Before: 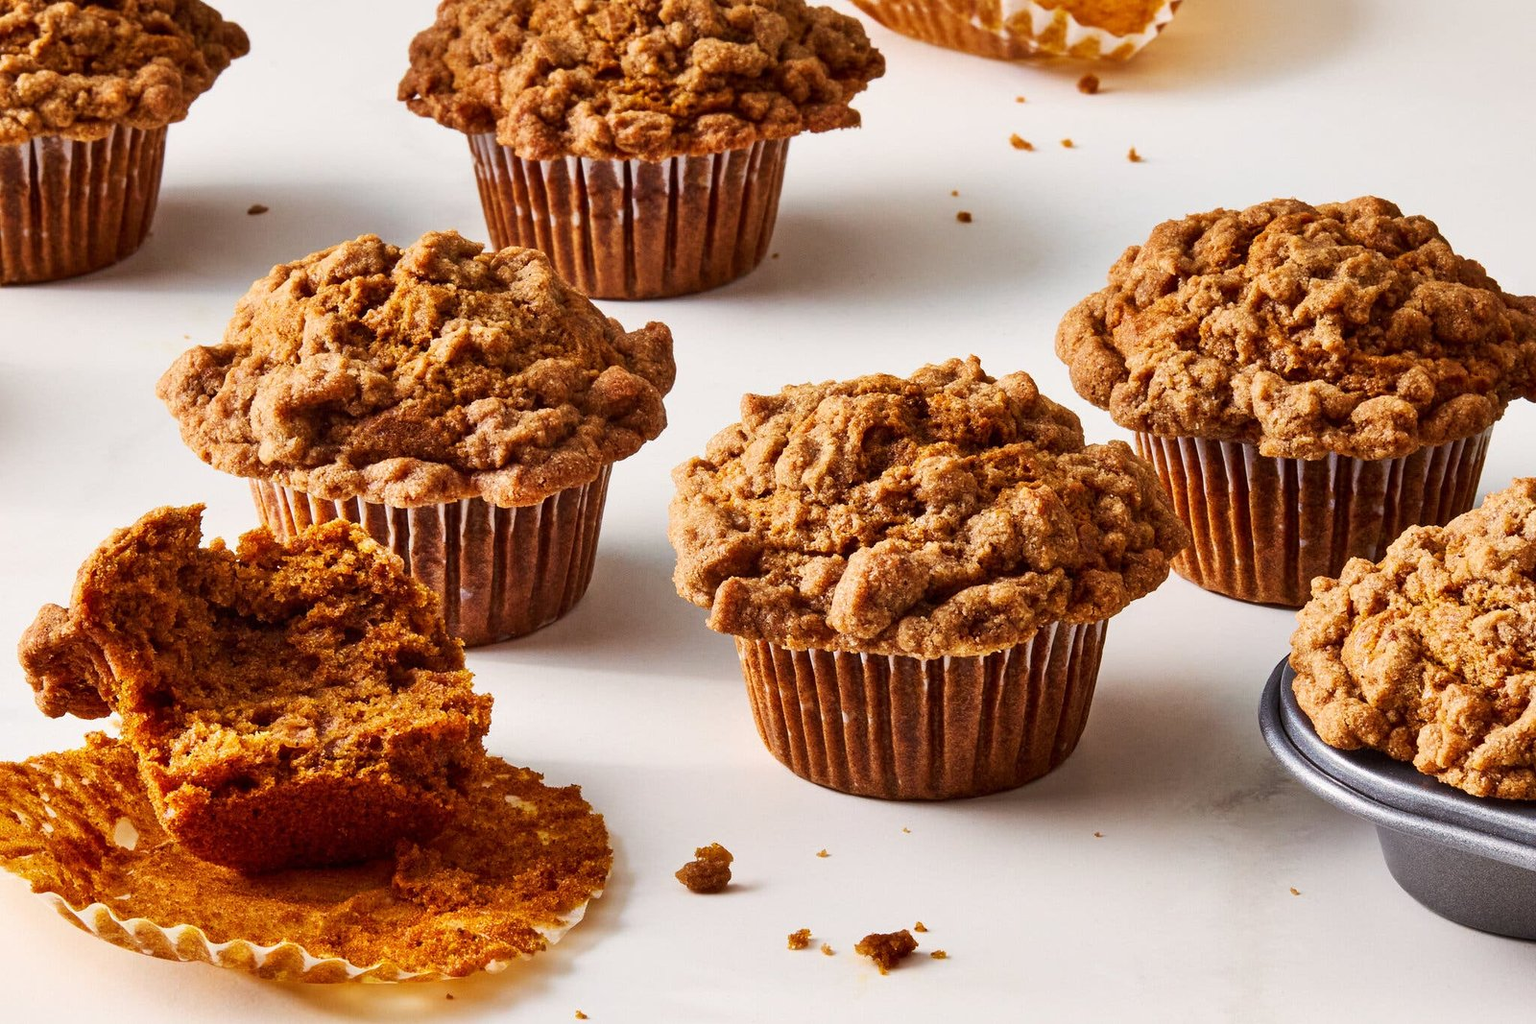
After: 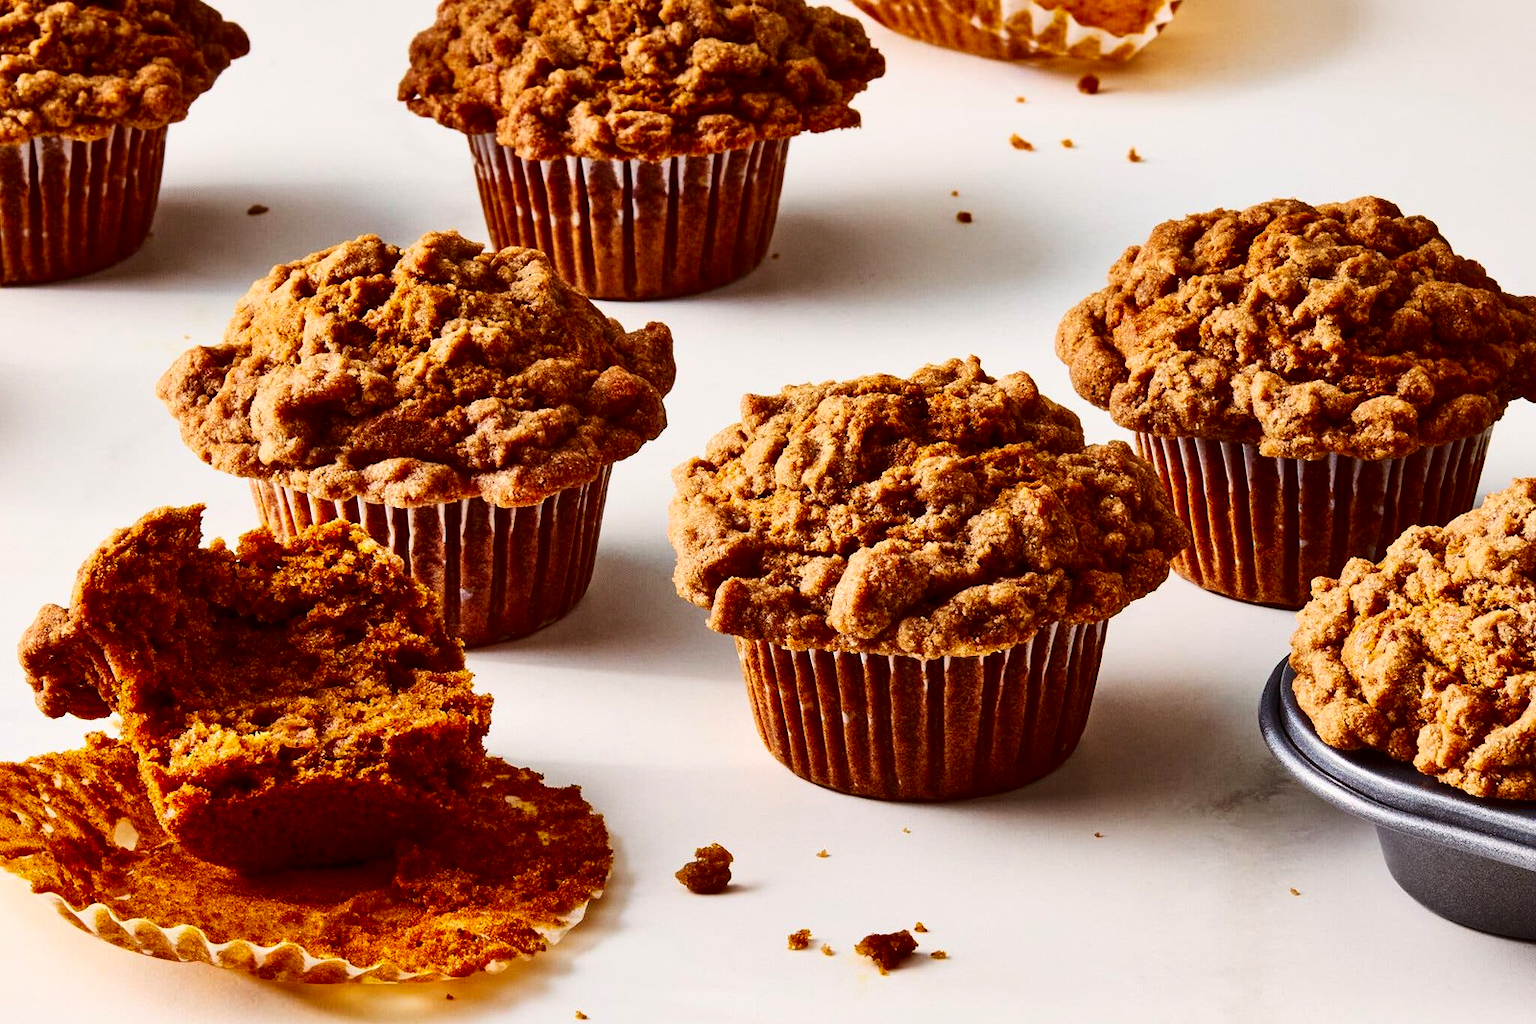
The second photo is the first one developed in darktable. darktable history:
contrast brightness saturation: contrast 0.192, brightness -0.11, saturation 0.211
